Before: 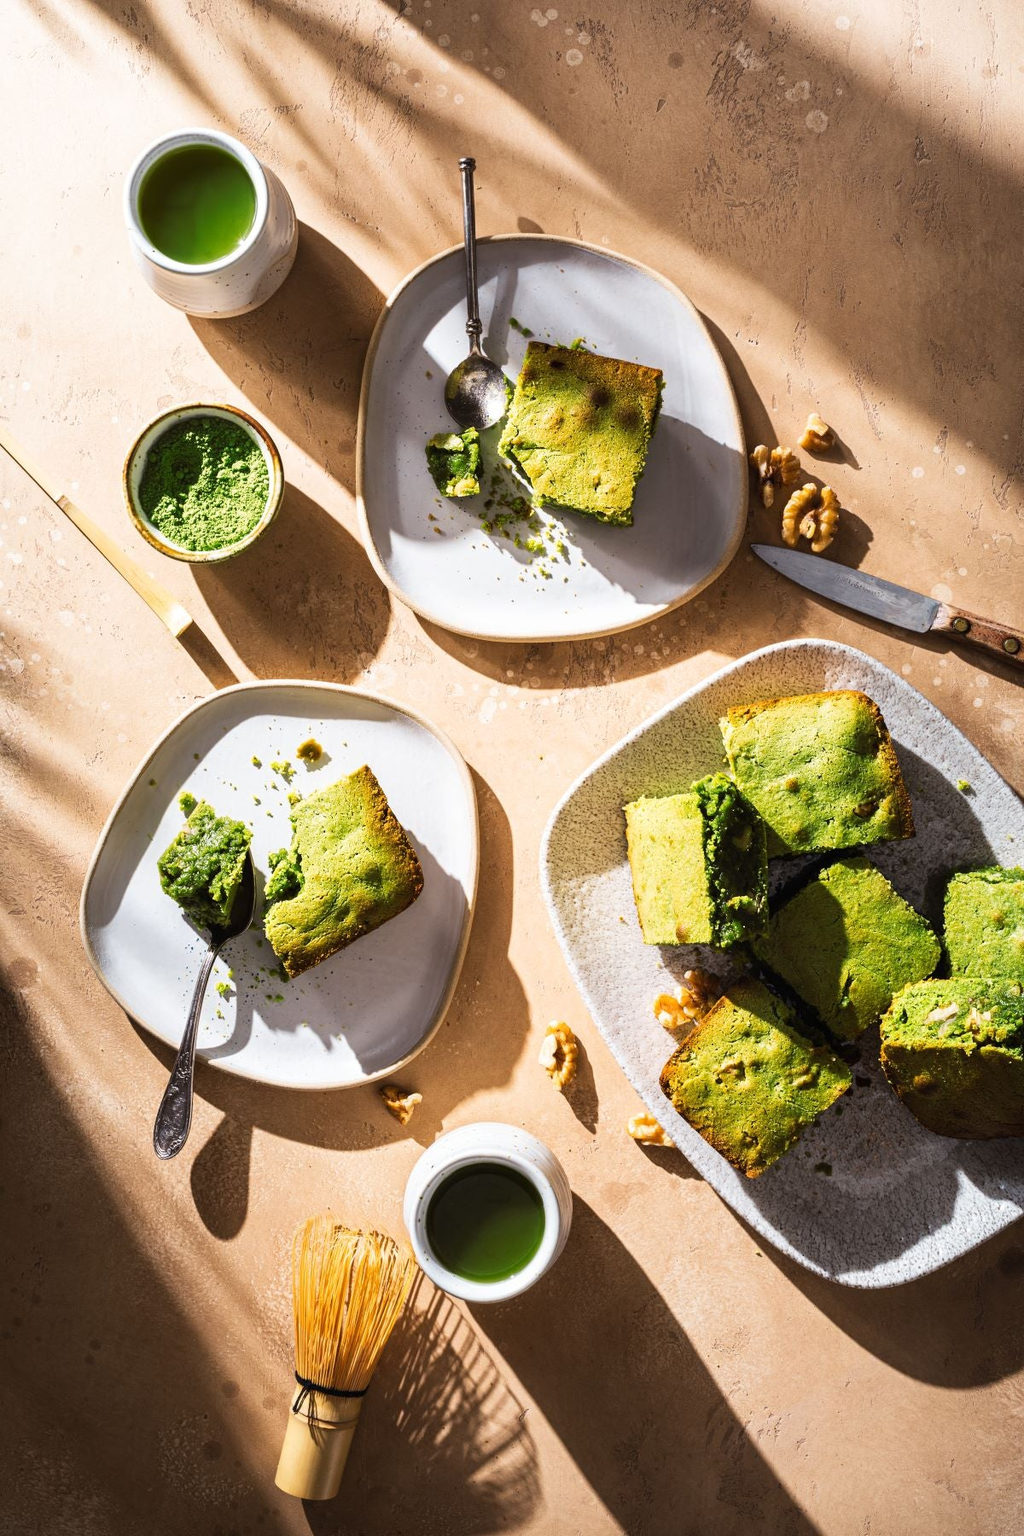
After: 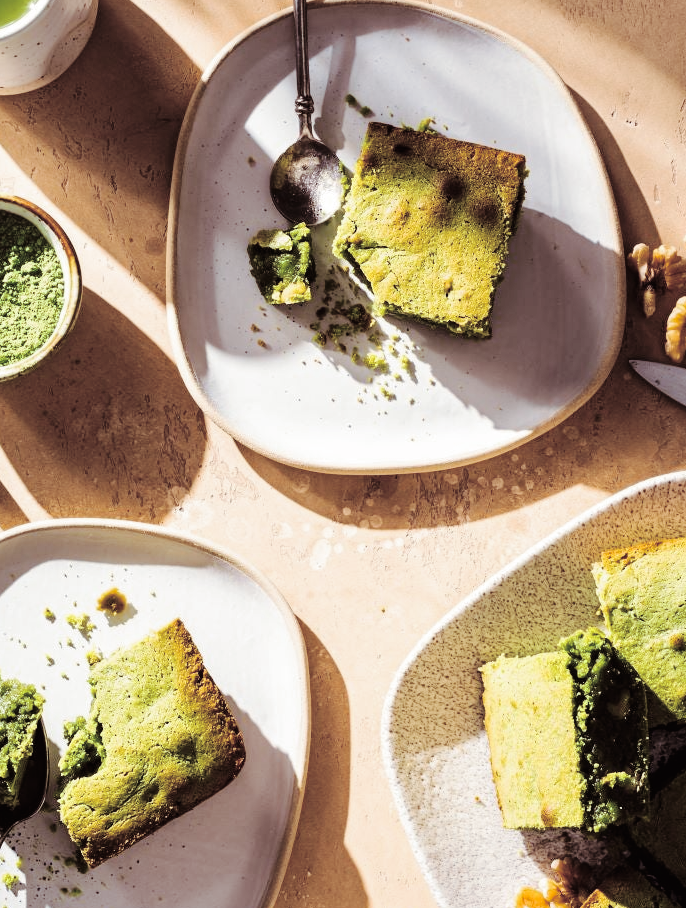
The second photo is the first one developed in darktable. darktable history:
tone curve: curves: ch0 [(0, 0) (0.003, 0.011) (0.011, 0.012) (0.025, 0.013) (0.044, 0.023) (0.069, 0.04) (0.1, 0.06) (0.136, 0.094) (0.177, 0.145) (0.224, 0.213) (0.277, 0.301) (0.335, 0.389) (0.399, 0.473) (0.468, 0.554) (0.543, 0.627) (0.623, 0.694) (0.709, 0.763) (0.801, 0.83) (0.898, 0.906) (1, 1)], preserve colors none
split-toning: shadows › saturation 0.24, highlights › hue 54°, highlights › saturation 0.24
crop: left 20.932%, top 15.471%, right 21.848%, bottom 34.081%
